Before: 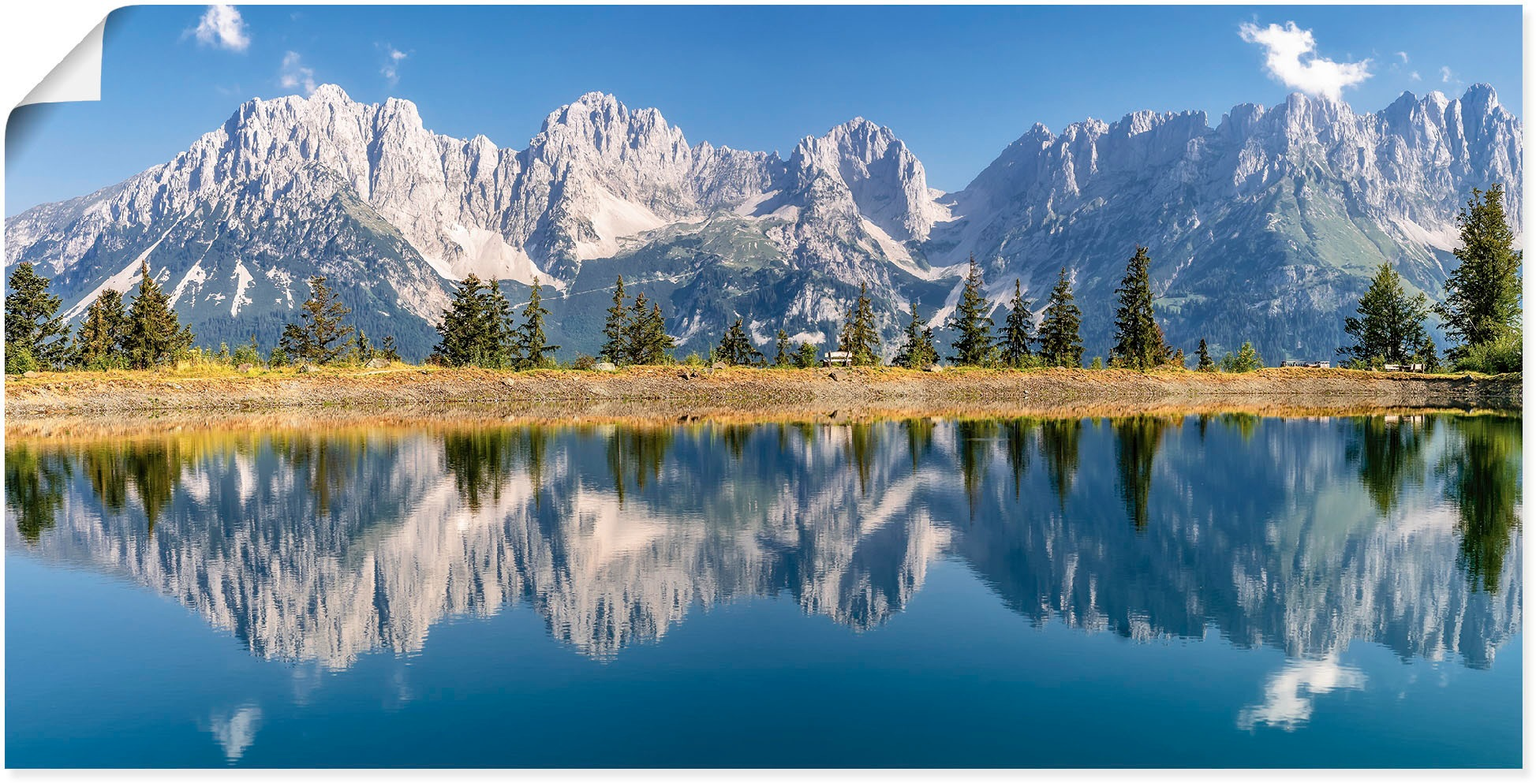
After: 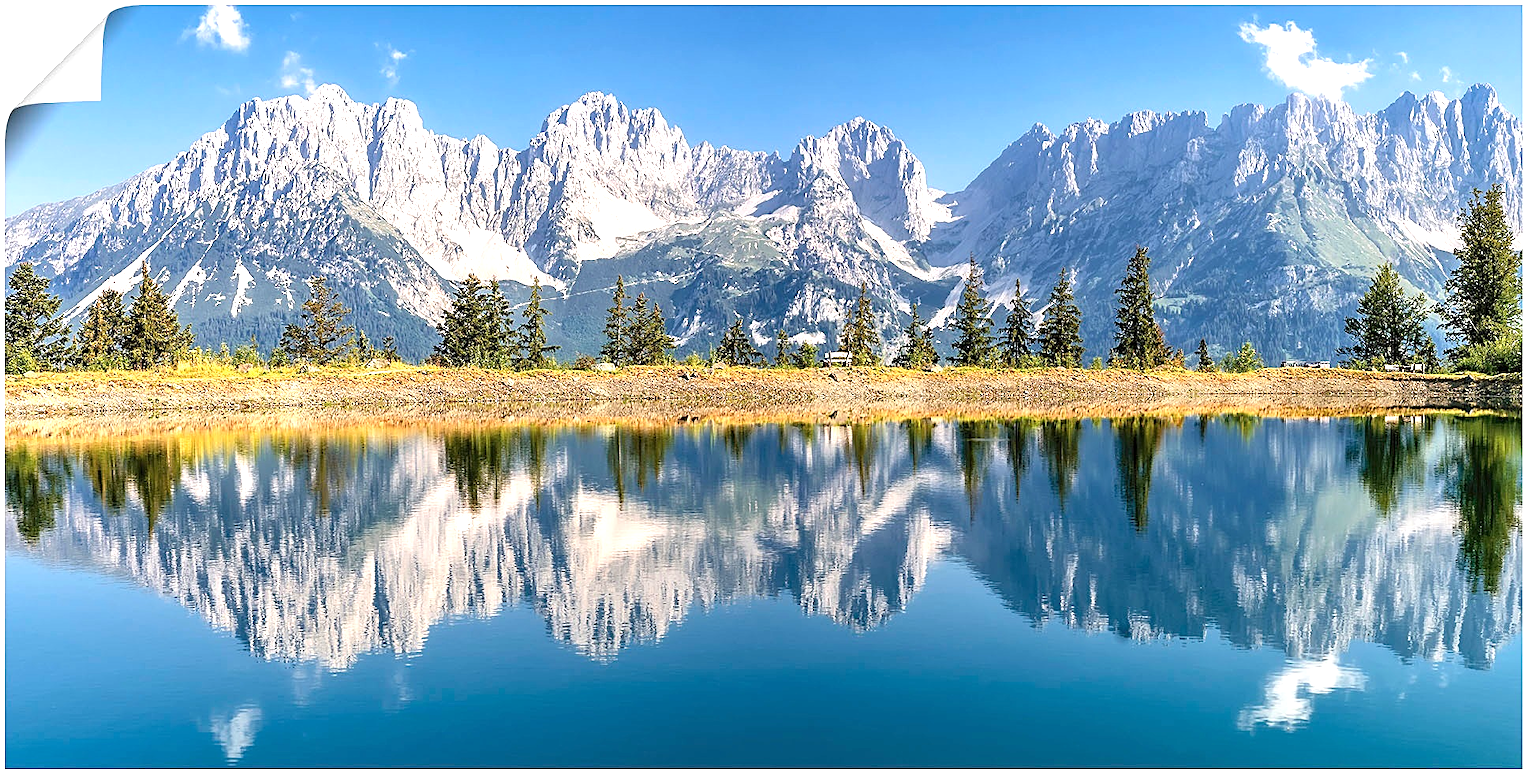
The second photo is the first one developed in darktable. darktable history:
sharpen: on, module defaults
exposure: black level correction 0, exposure 0.702 EV, compensate exposure bias true, compensate highlight preservation false
